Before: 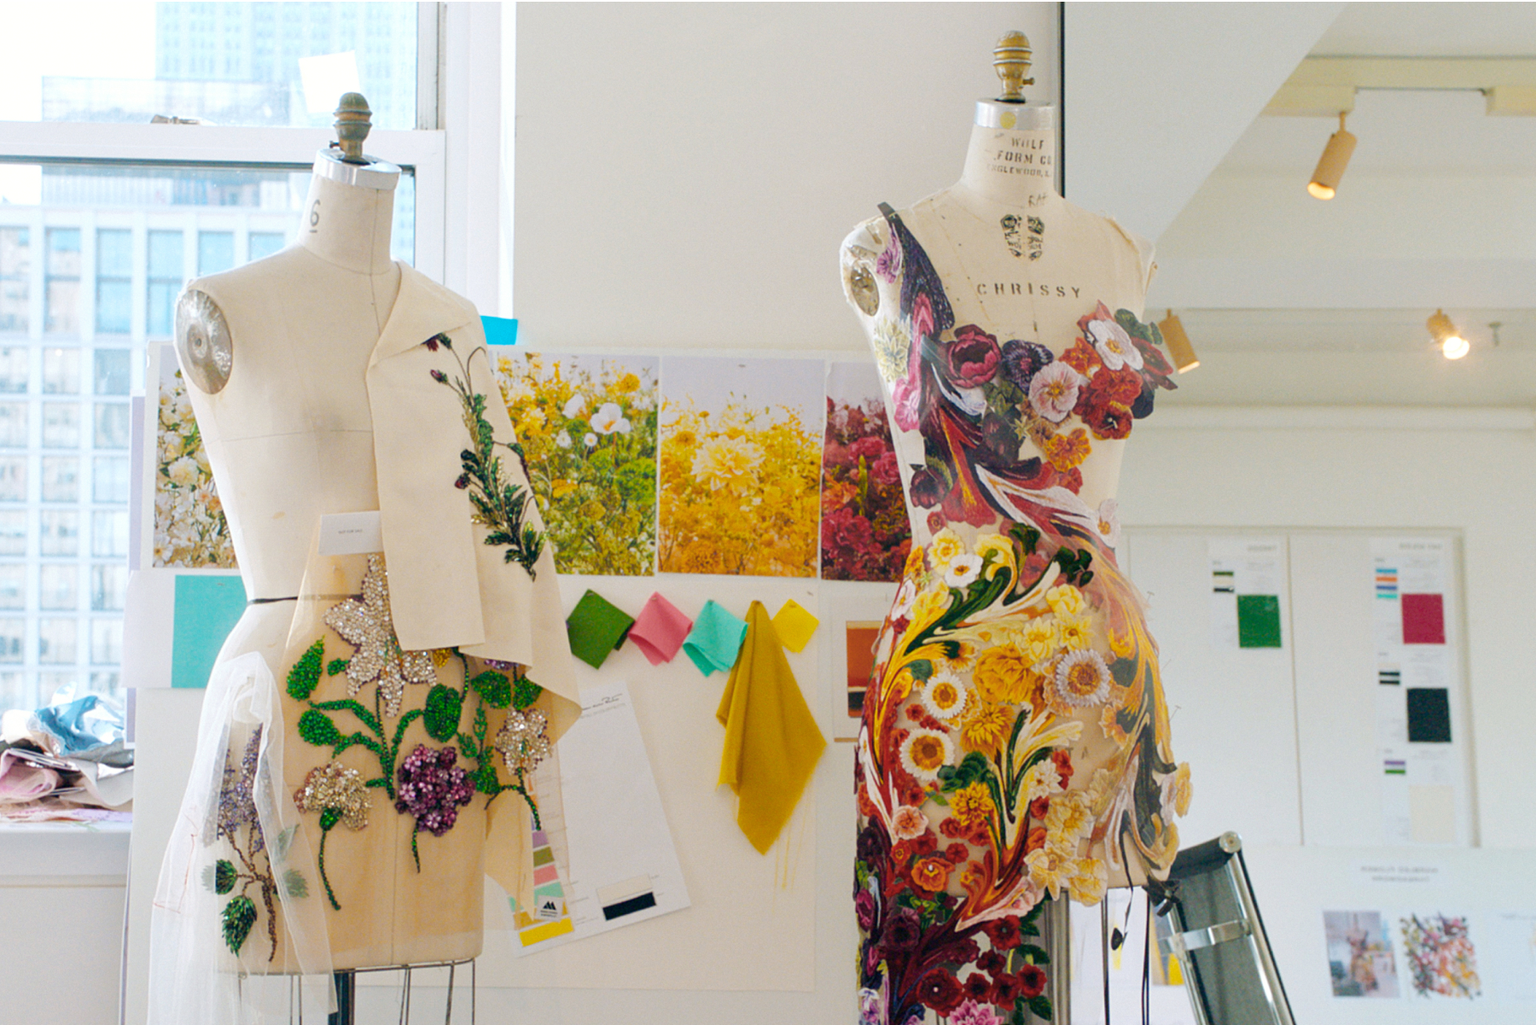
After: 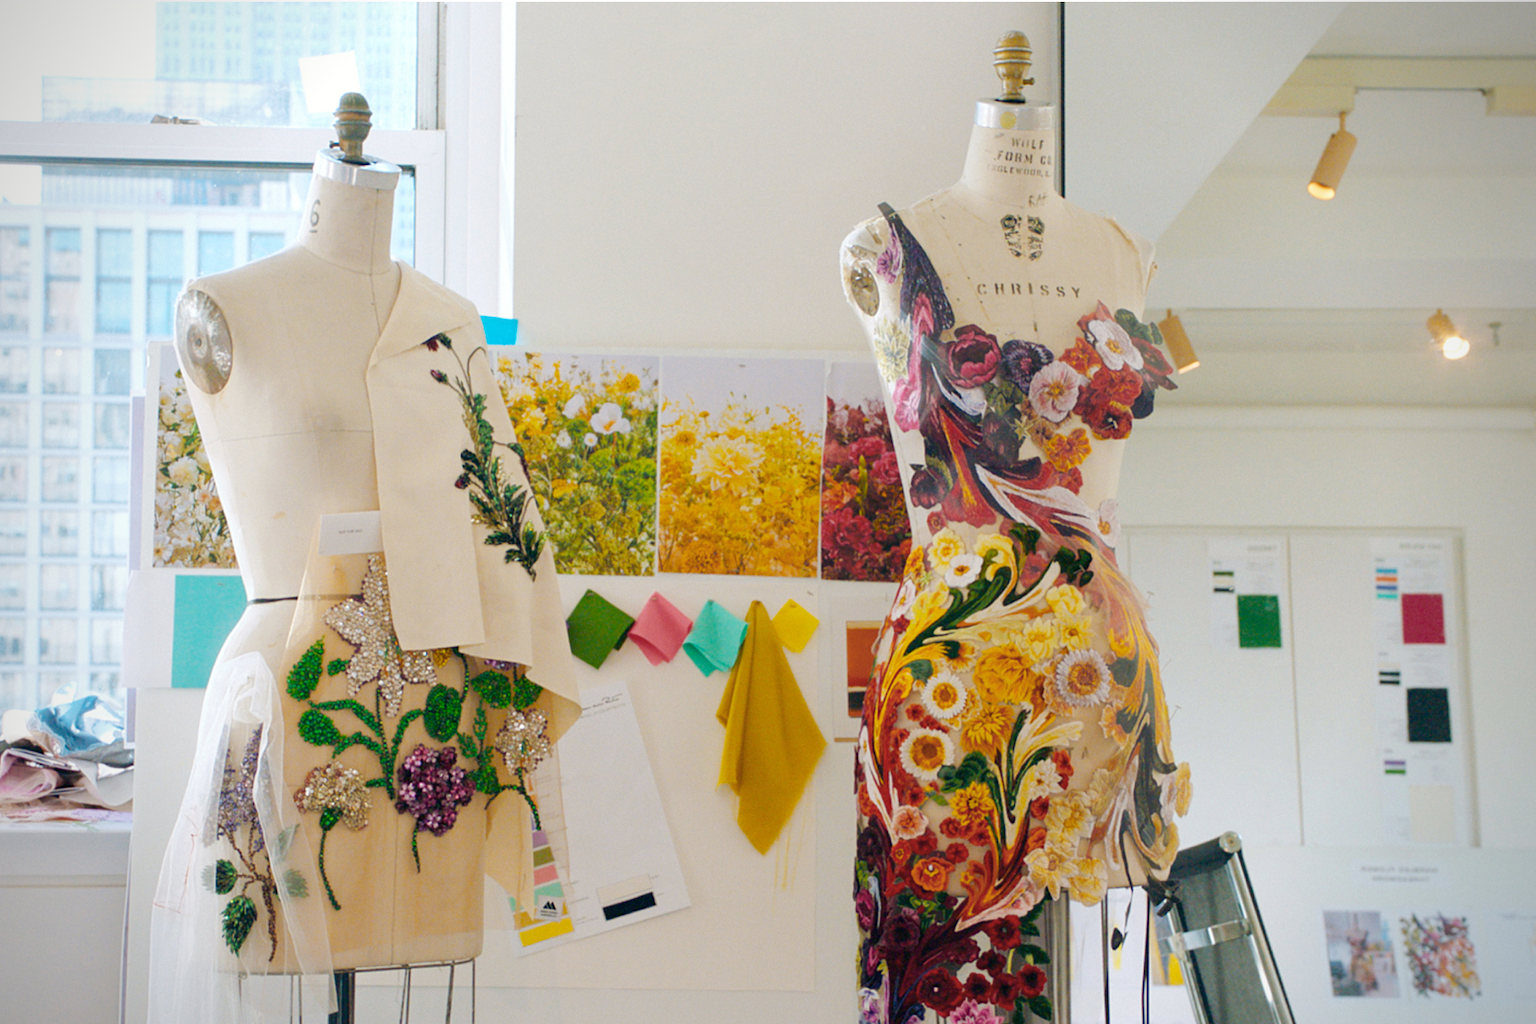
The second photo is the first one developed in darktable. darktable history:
vignetting: saturation -0.017
